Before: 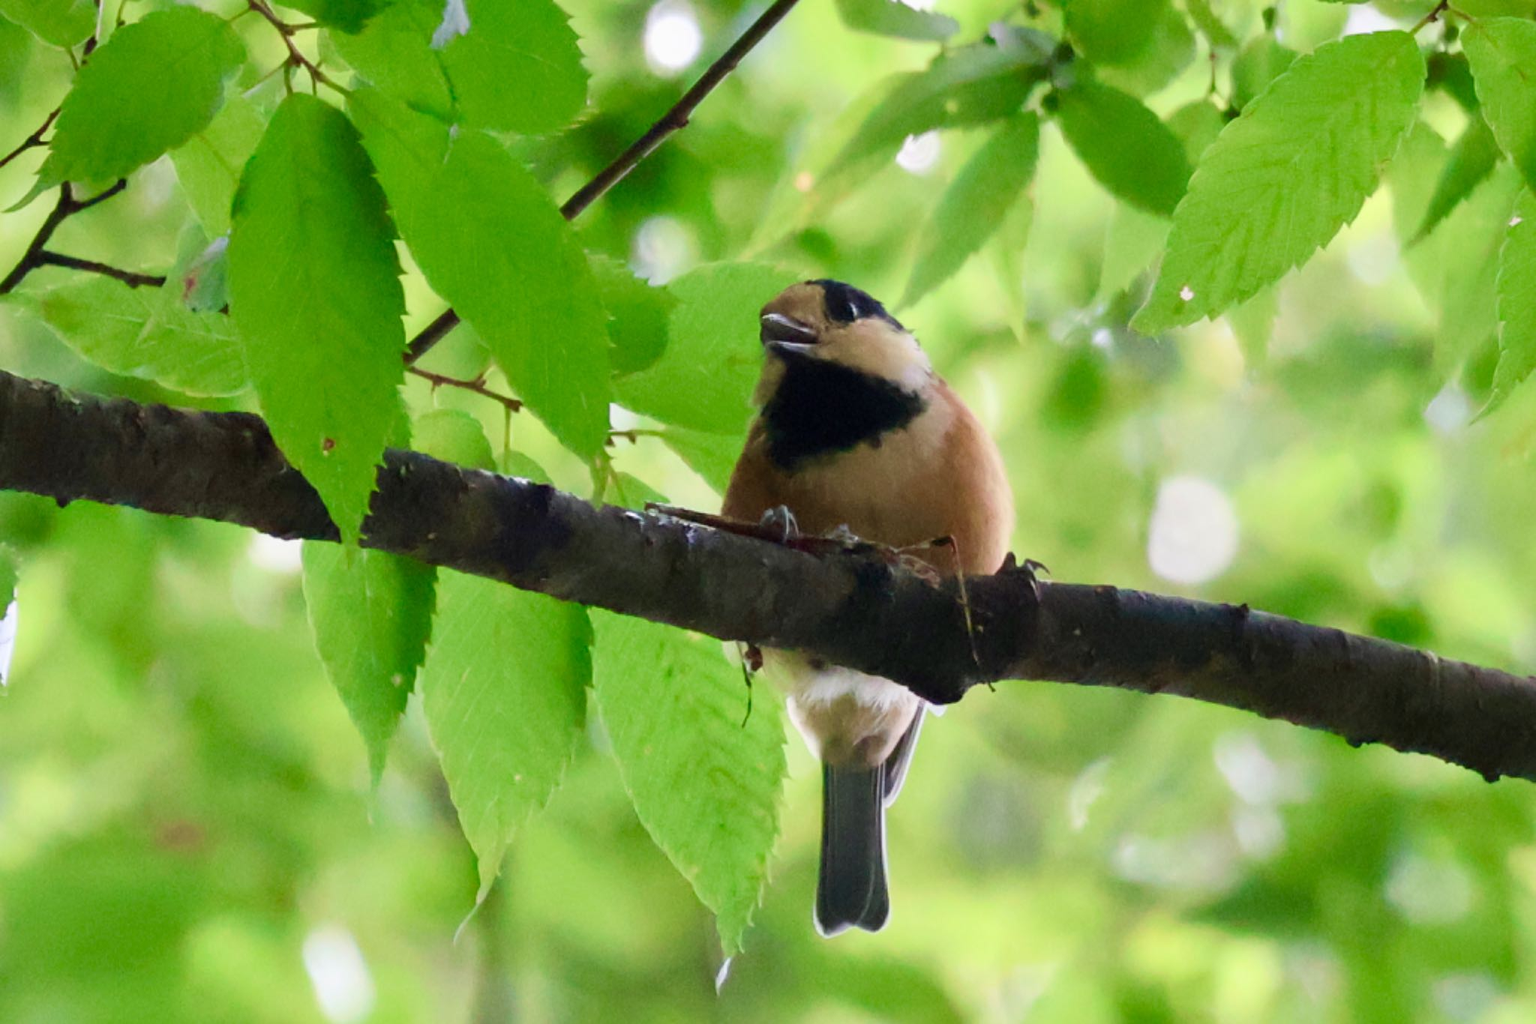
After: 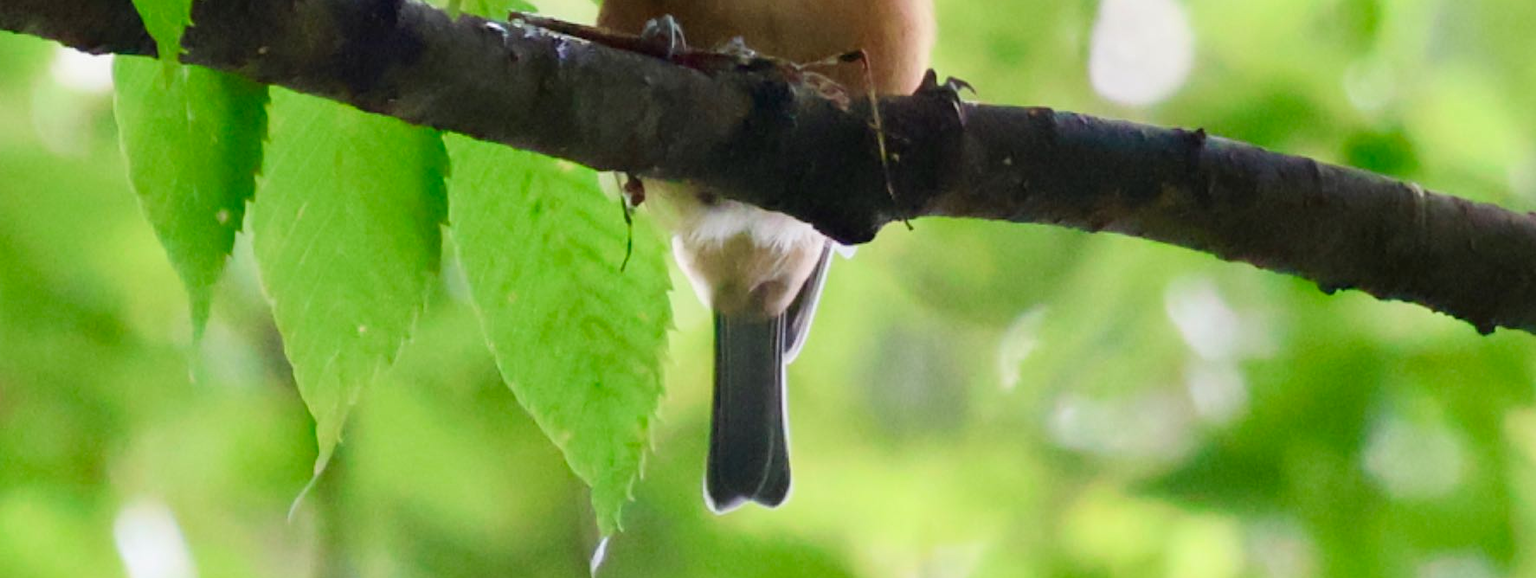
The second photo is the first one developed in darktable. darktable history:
crop and rotate: left 13.306%, top 48.129%, bottom 2.928%
vibrance: on, module defaults
